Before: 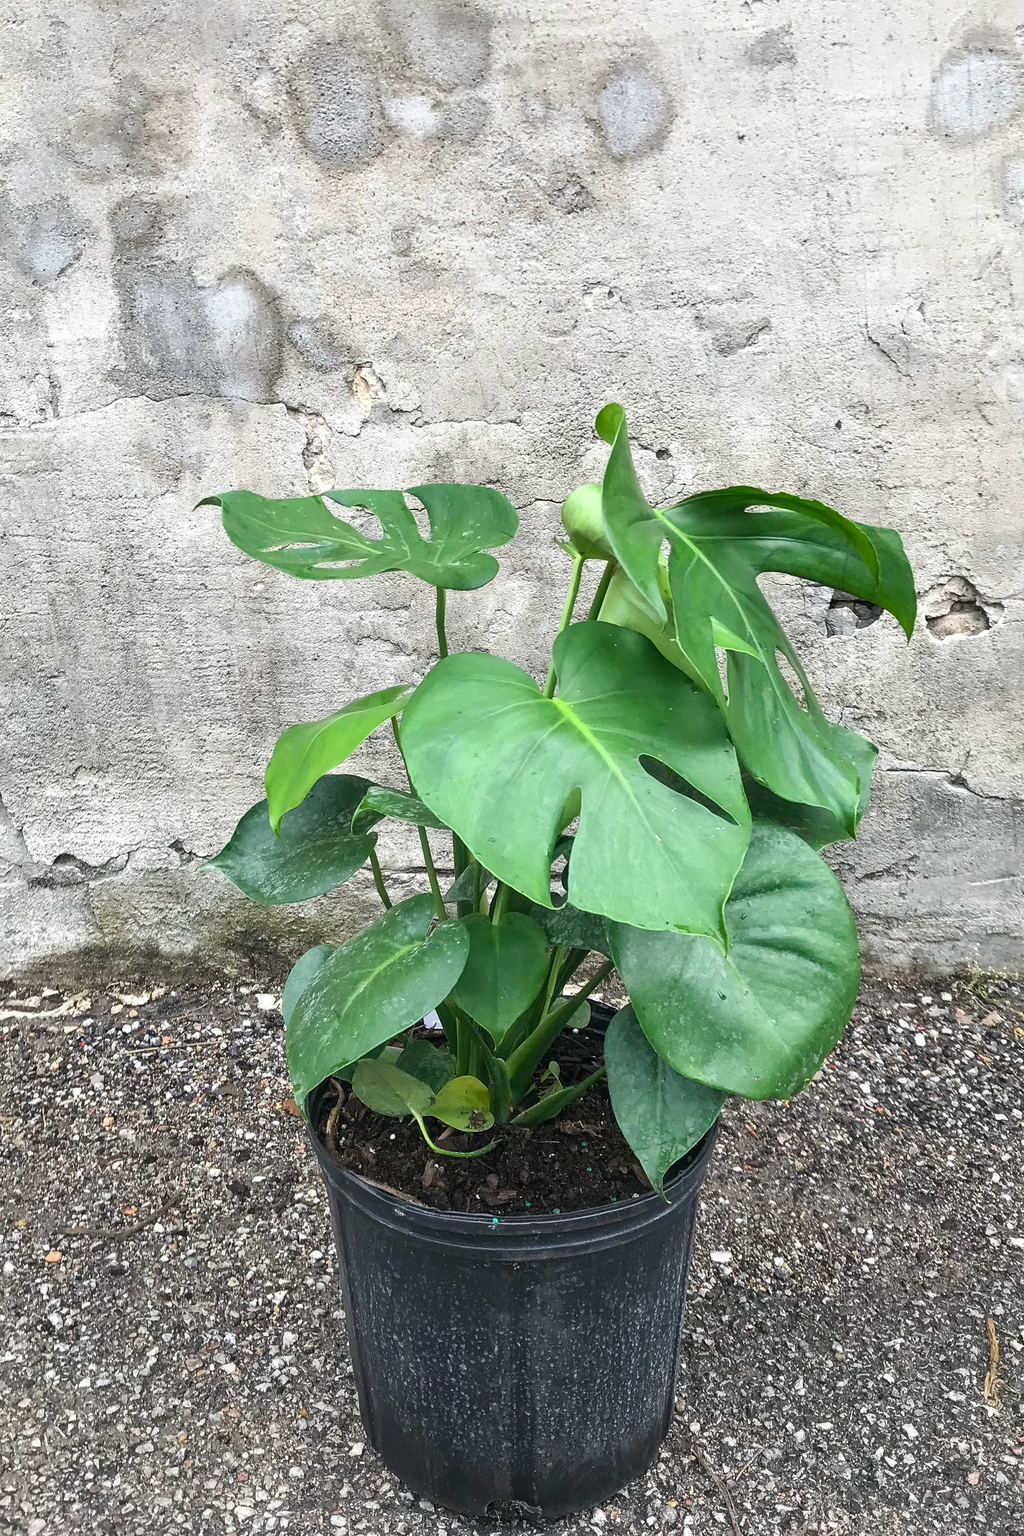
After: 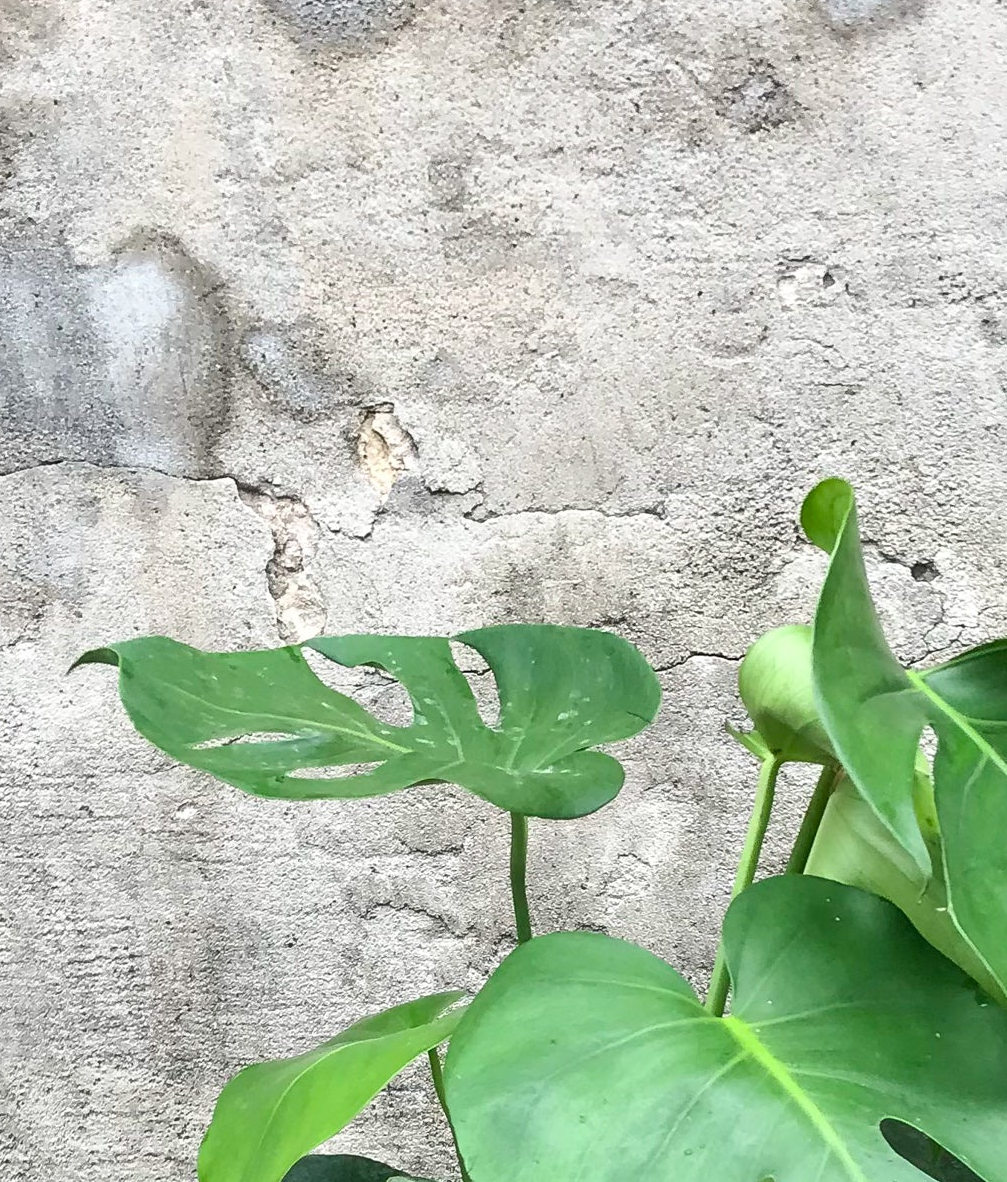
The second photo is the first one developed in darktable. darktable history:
crop: left 15.292%, top 9.207%, right 30.748%, bottom 48.578%
